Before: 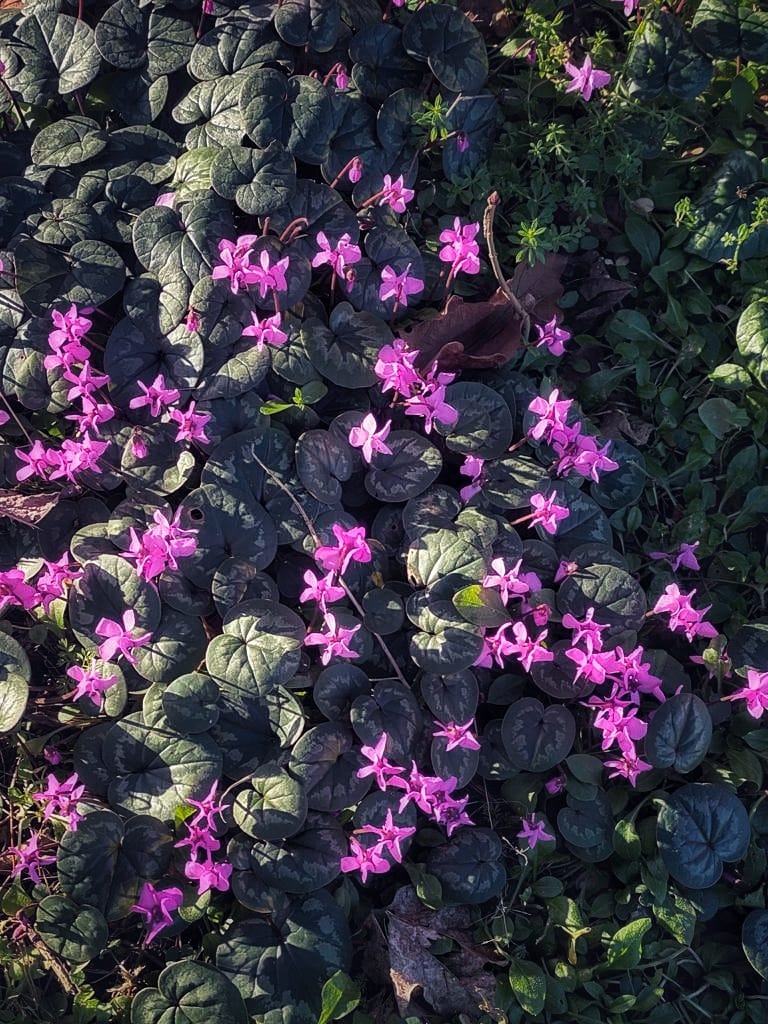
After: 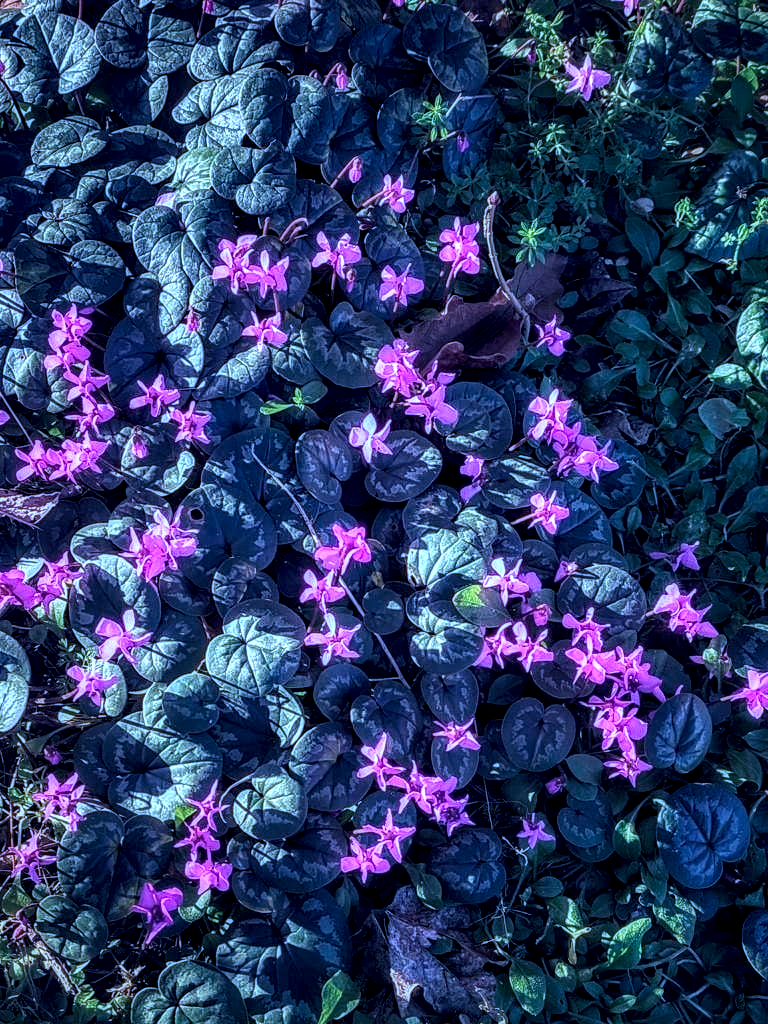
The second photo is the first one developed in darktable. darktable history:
local contrast: highlights 12%, shadows 38%, detail 183%, midtone range 0.471
color calibration: illuminant as shot in camera, x 0.442, y 0.413, temperature 2903.13 K
